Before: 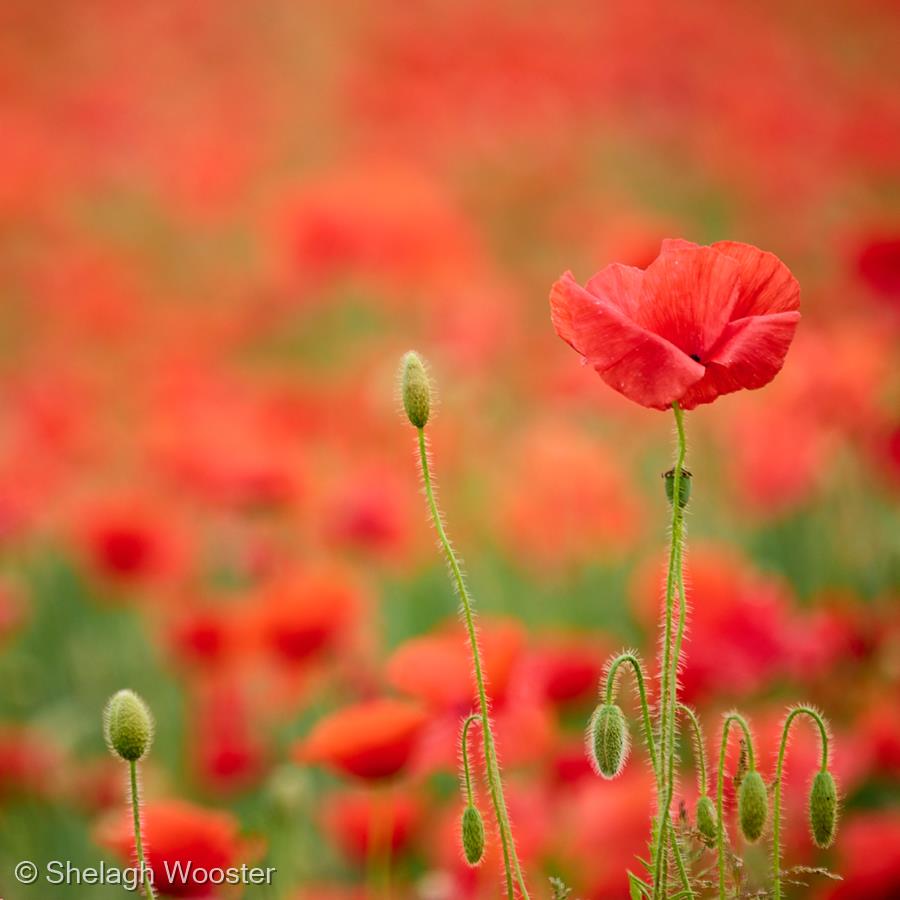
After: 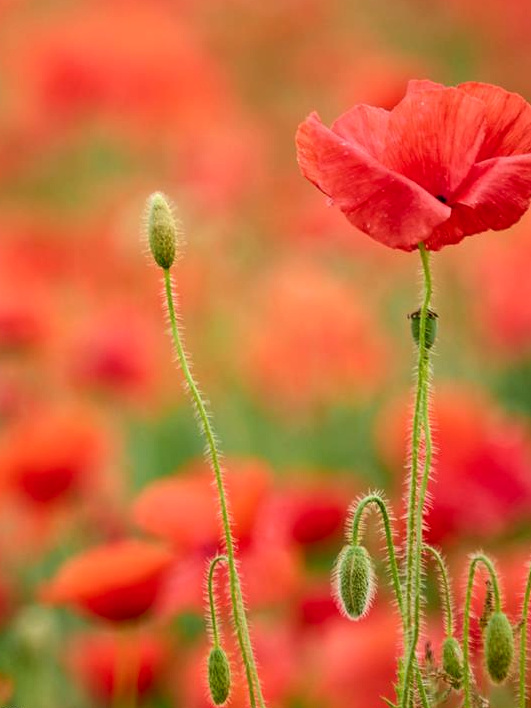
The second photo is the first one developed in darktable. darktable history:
crop and rotate: left 28.256%, top 17.734%, right 12.656%, bottom 3.573%
local contrast: on, module defaults
